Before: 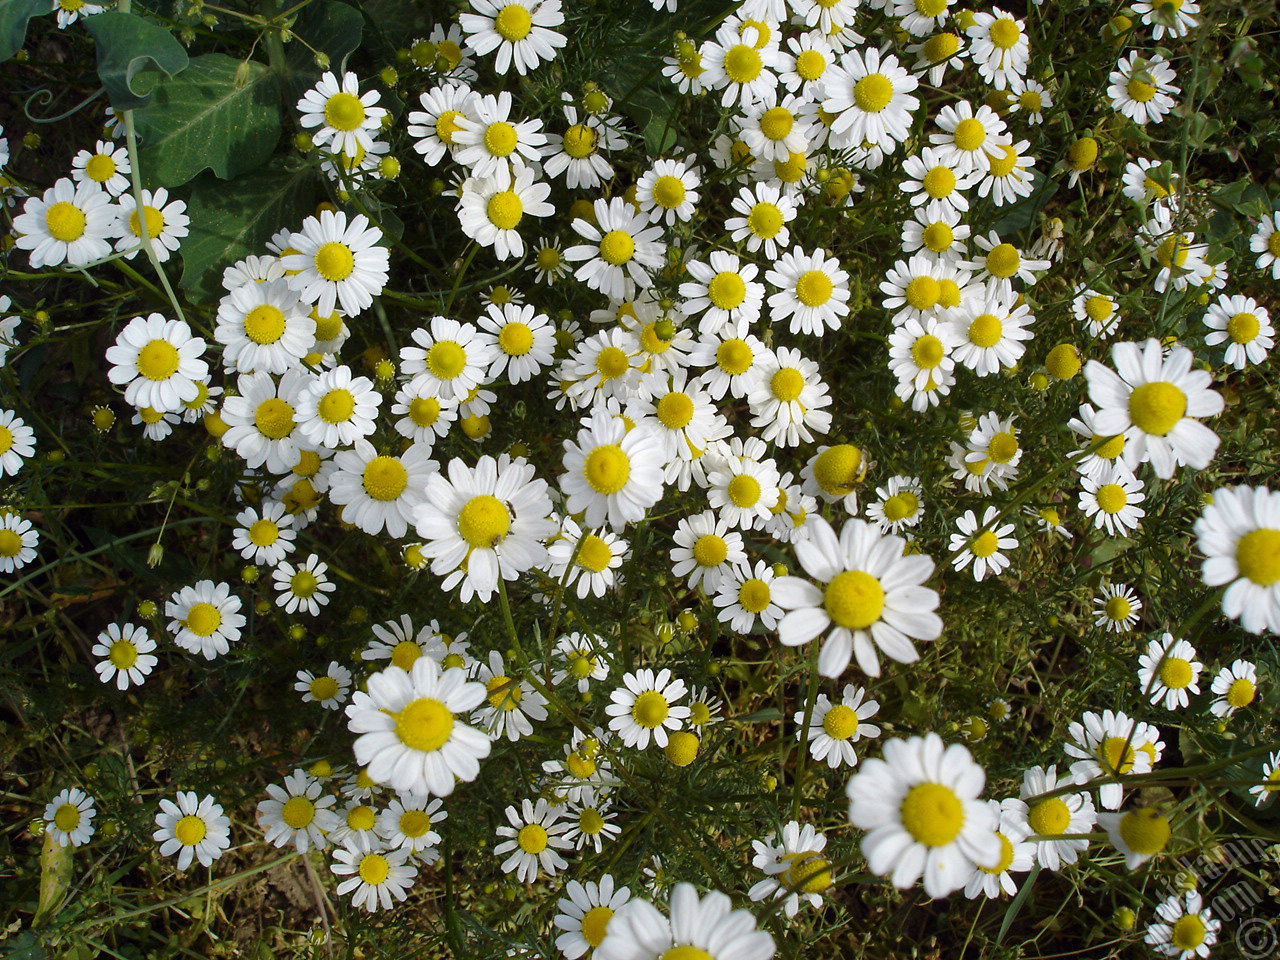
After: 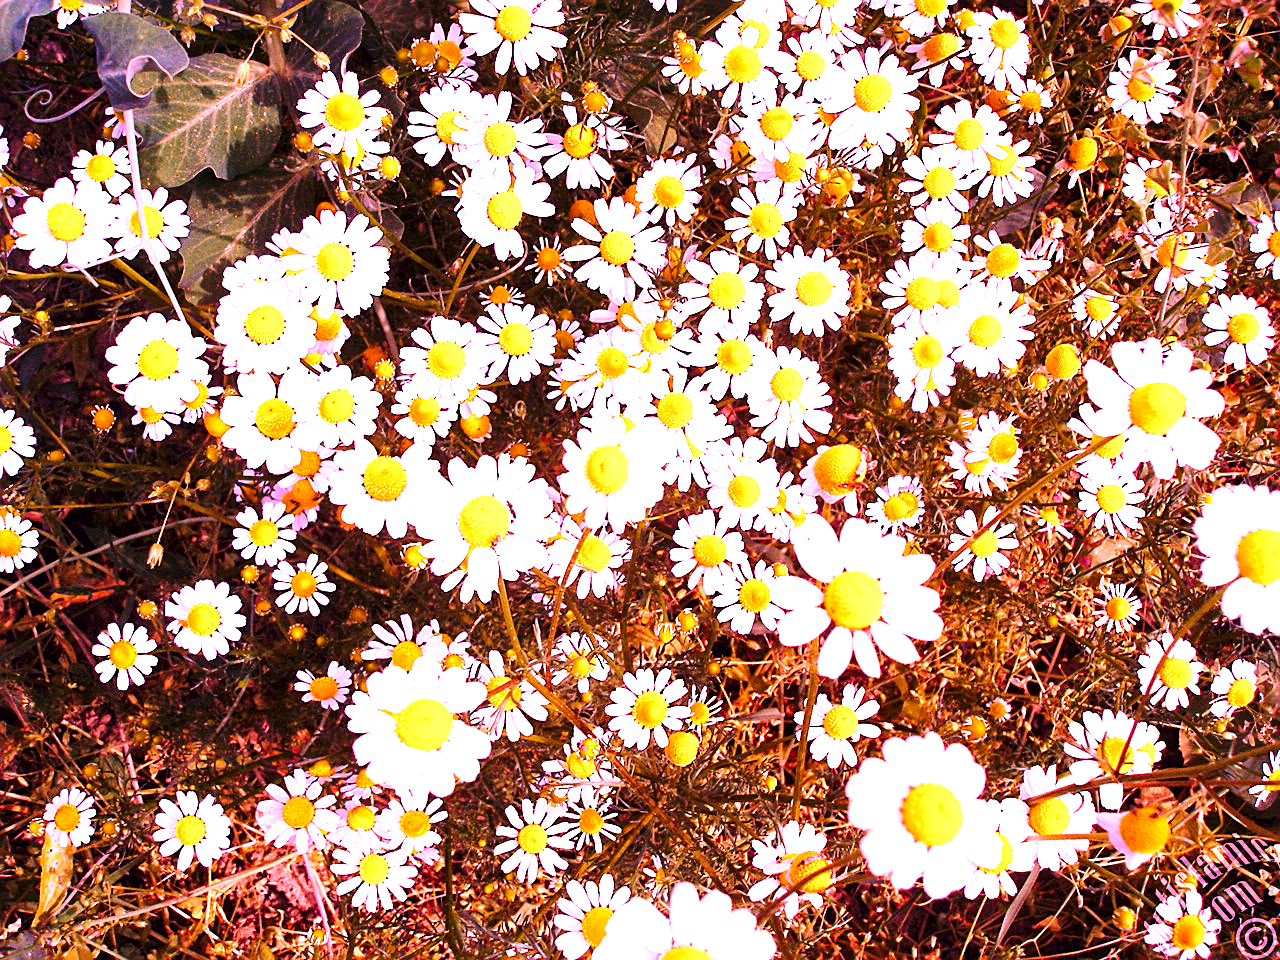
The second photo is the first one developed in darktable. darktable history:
sharpen: on, module defaults
base curve: curves: ch0 [(0, 0) (0.028, 0.03) (0.121, 0.232) (0.46, 0.748) (0.859, 0.968) (1, 1)], preserve colors none
levels: levels [0, 0.43, 0.859]
local contrast: mode bilateral grid, contrast 20, coarseness 50, detail 148%, midtone range 0.2
white balance: red 2.04, blue 1.706
